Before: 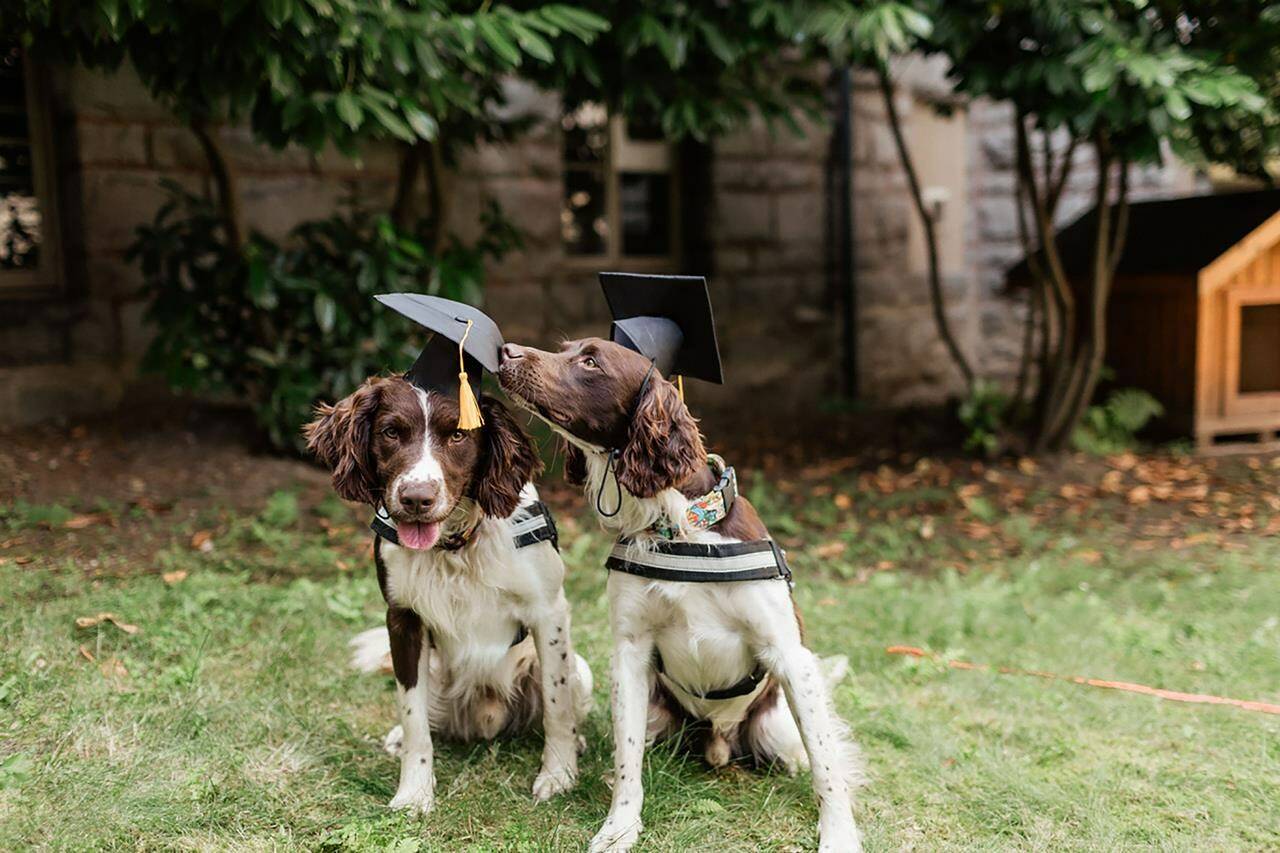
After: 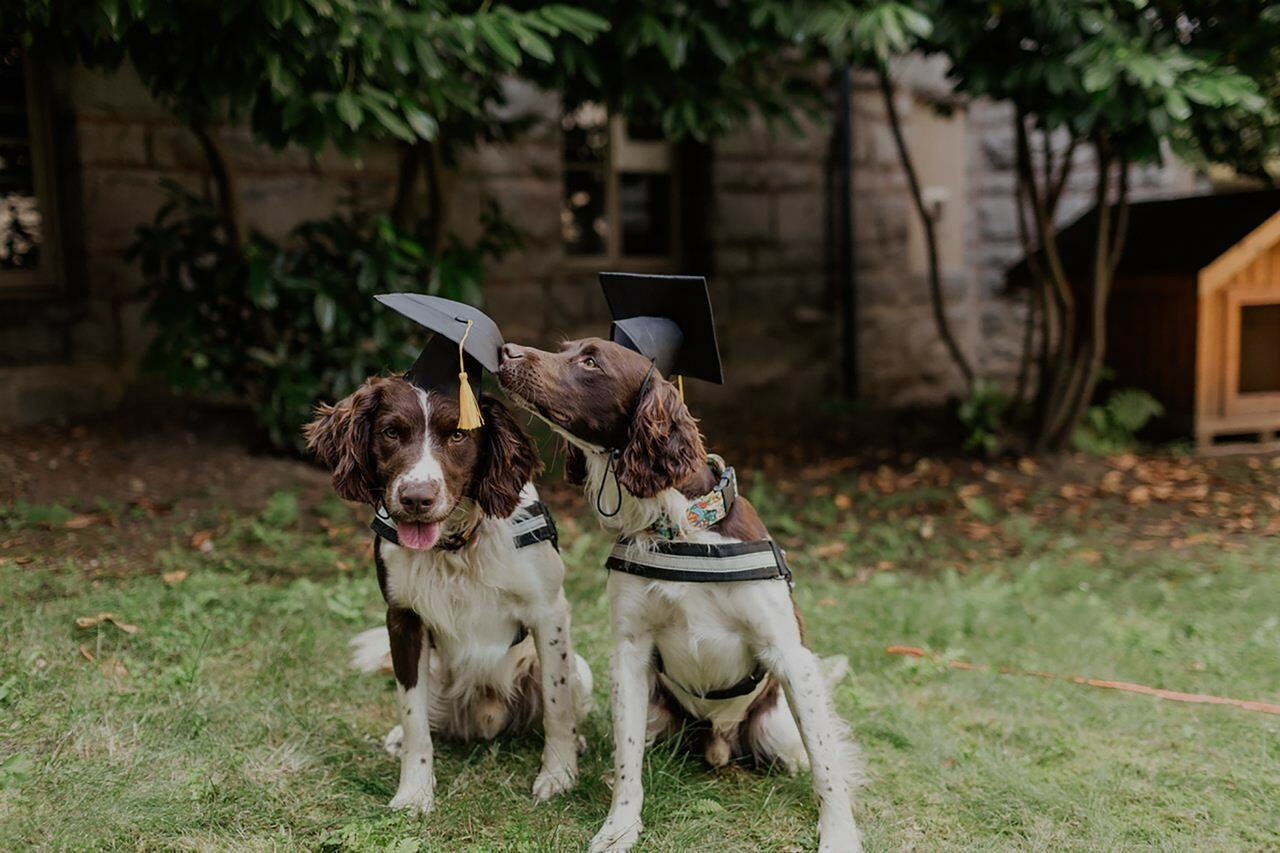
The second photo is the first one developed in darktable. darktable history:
exposure: black level correction 0, exposure -0.721 EV, compensate highlight preservation false
